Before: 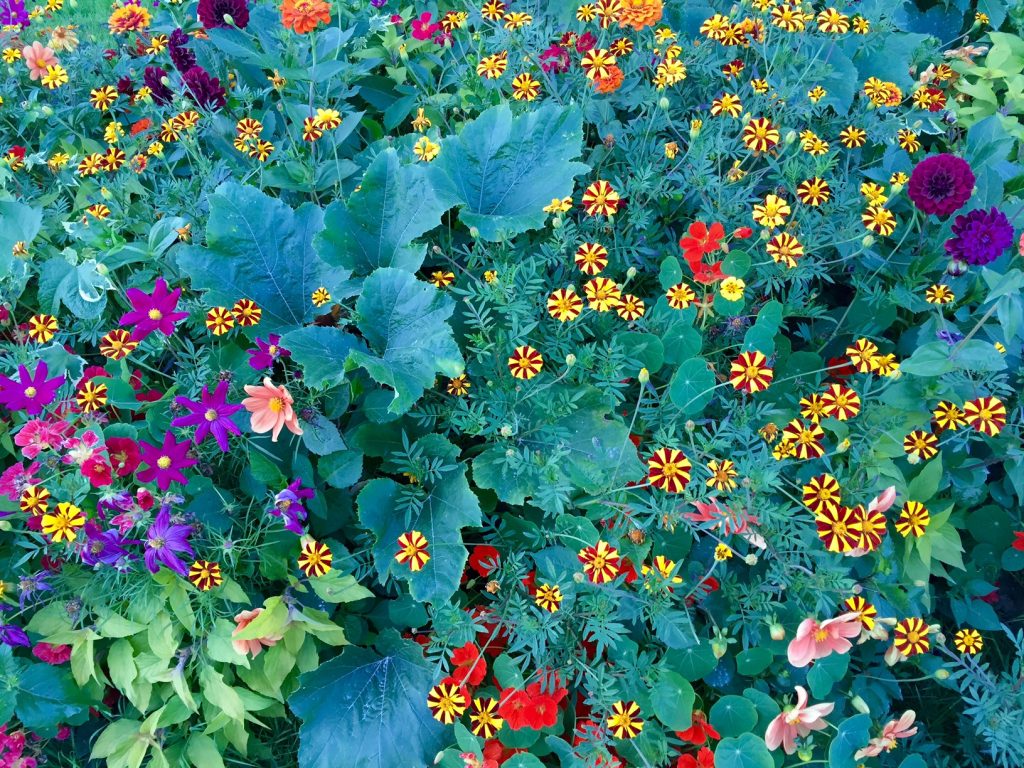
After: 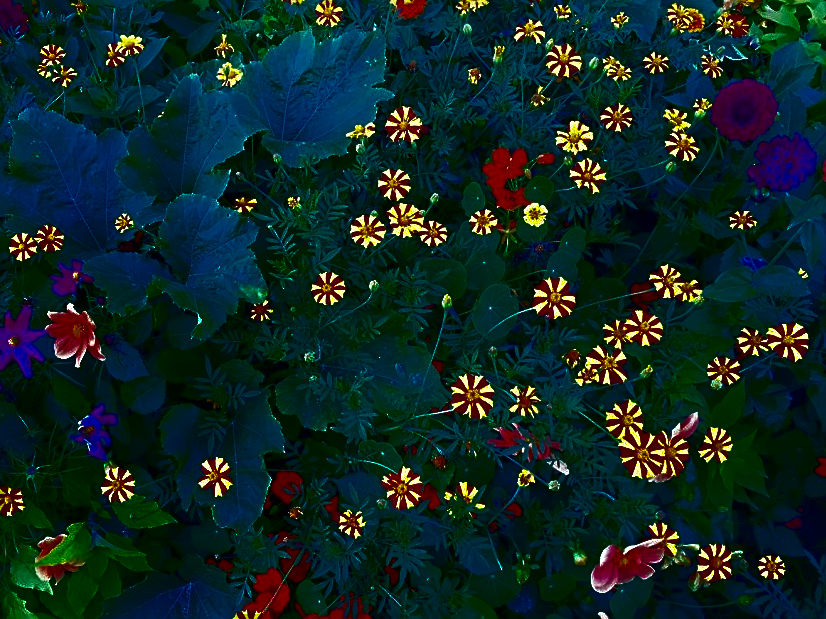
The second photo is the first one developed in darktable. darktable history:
sharpen: on, module defaults
crop: left 19.335%, top 9.728%, right 0.001%, bottom 9.559%
shadows and highlights: shadows -89.84, highlights 88.68, soften with gaussian
tone equalizer: edges refinement/feathering 500, mask exposure compensation -1.57 EV, preserve details no
contrast brightness saturation: contrast 0.089, brightness -0.592, saturation 0.174
